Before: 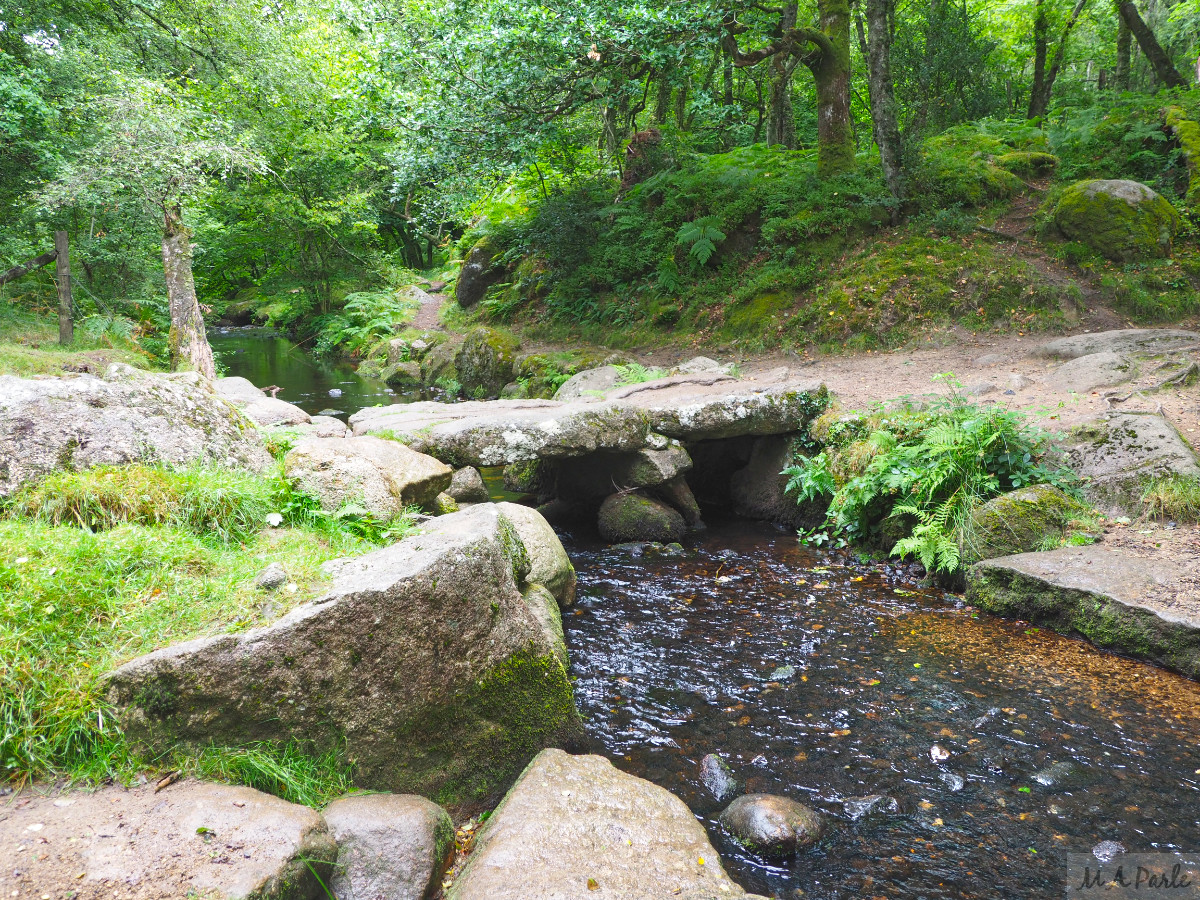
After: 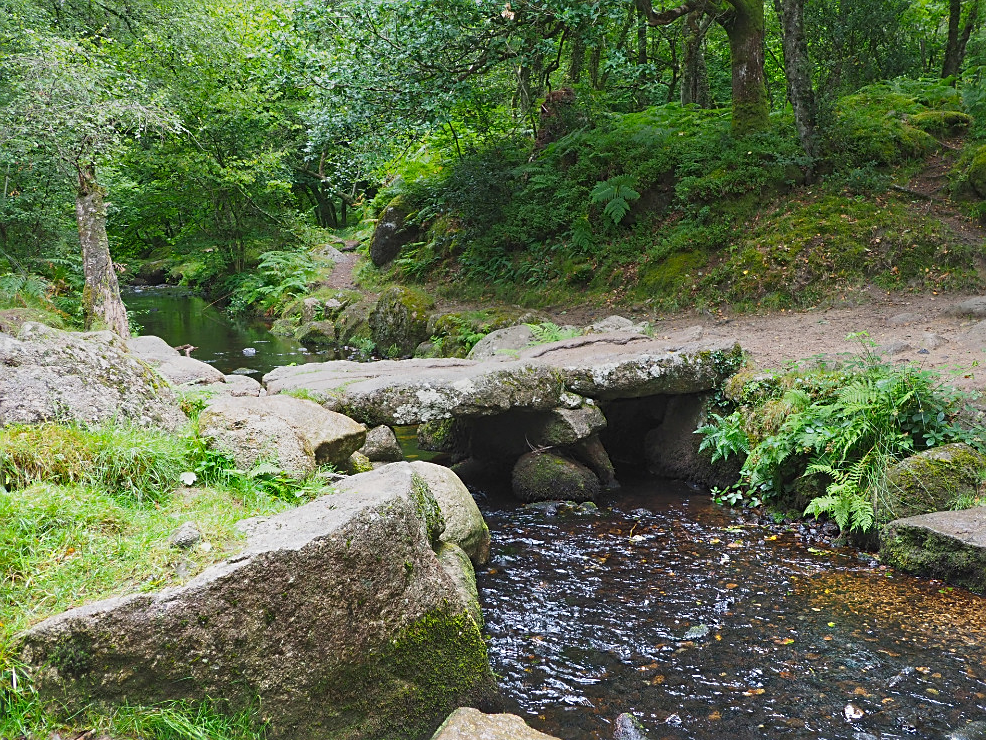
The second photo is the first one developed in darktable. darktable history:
sharpen: on, module defaults
graduated density: rotation 5.63°, offset 76.9
crop and rotate: left 7.196%, top 4.574%, right 10.605%, bottom 13.178%
